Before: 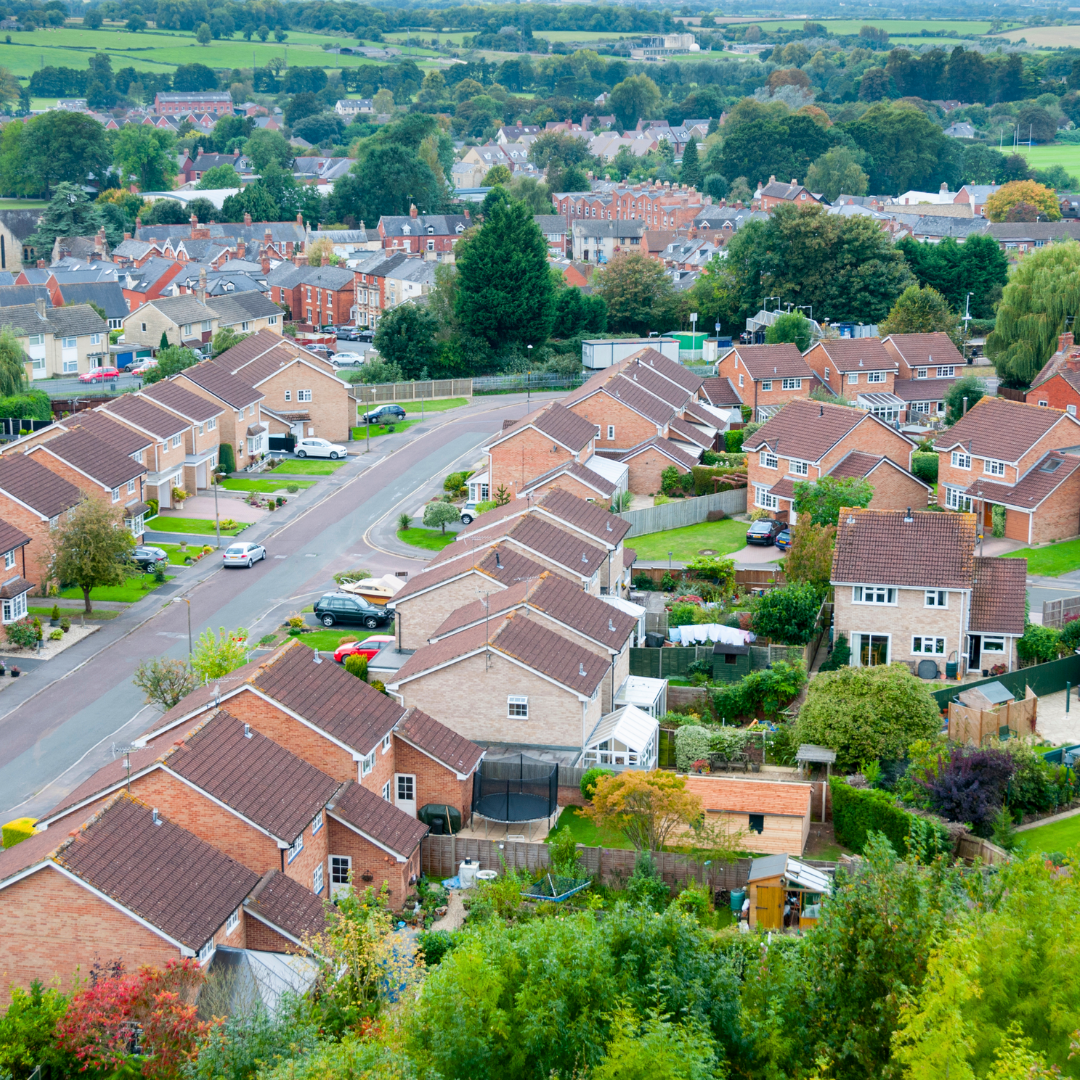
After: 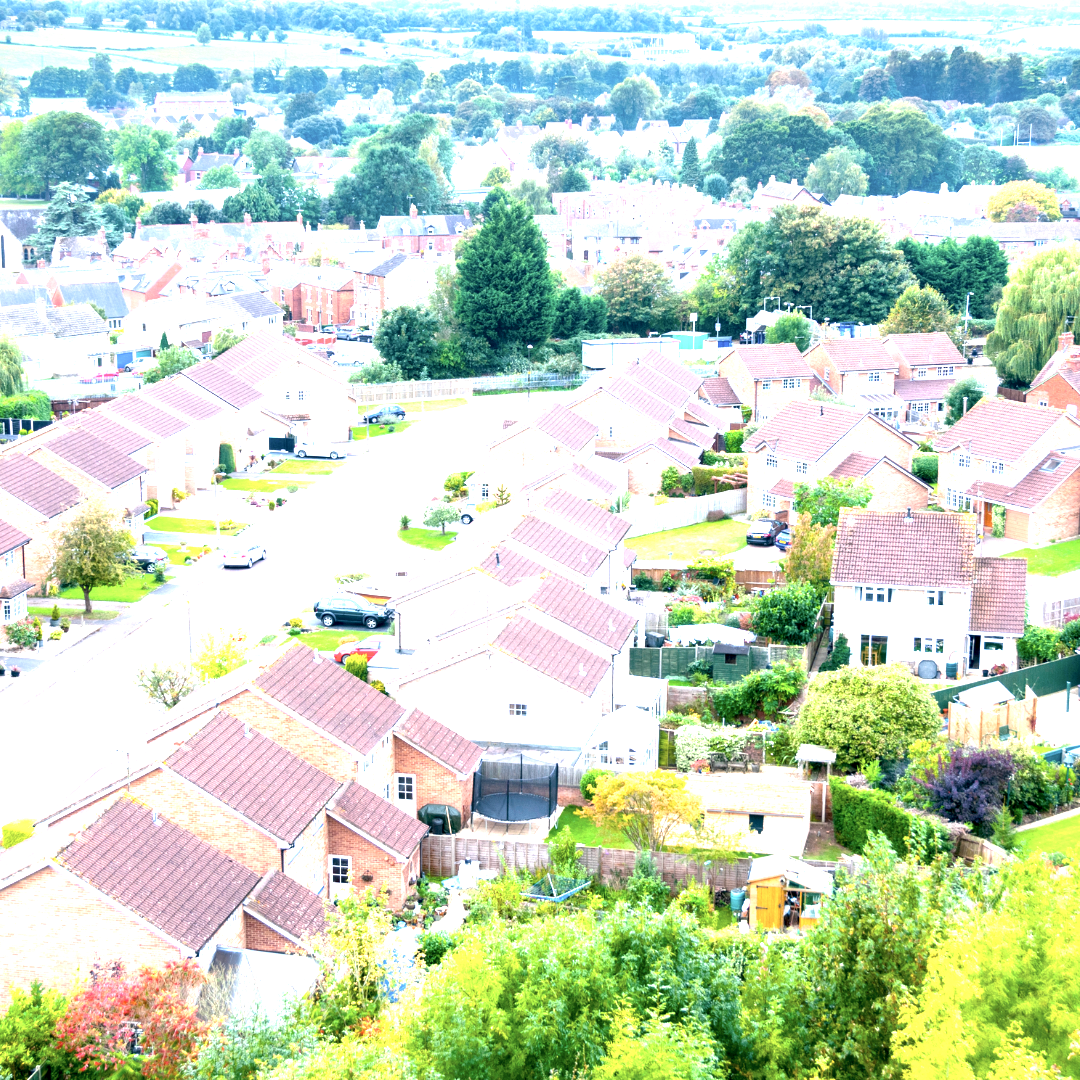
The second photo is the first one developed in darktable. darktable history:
exposure: black level correction 0.001, exposure 1.84 EV, compensate highlight preservation false
color correction: highlights a* 2.75, highlights b* 5, shadows a* -2.04, shadows b* -4.84, saturation 0.8
white balance: red 1.004, blue 1.096
